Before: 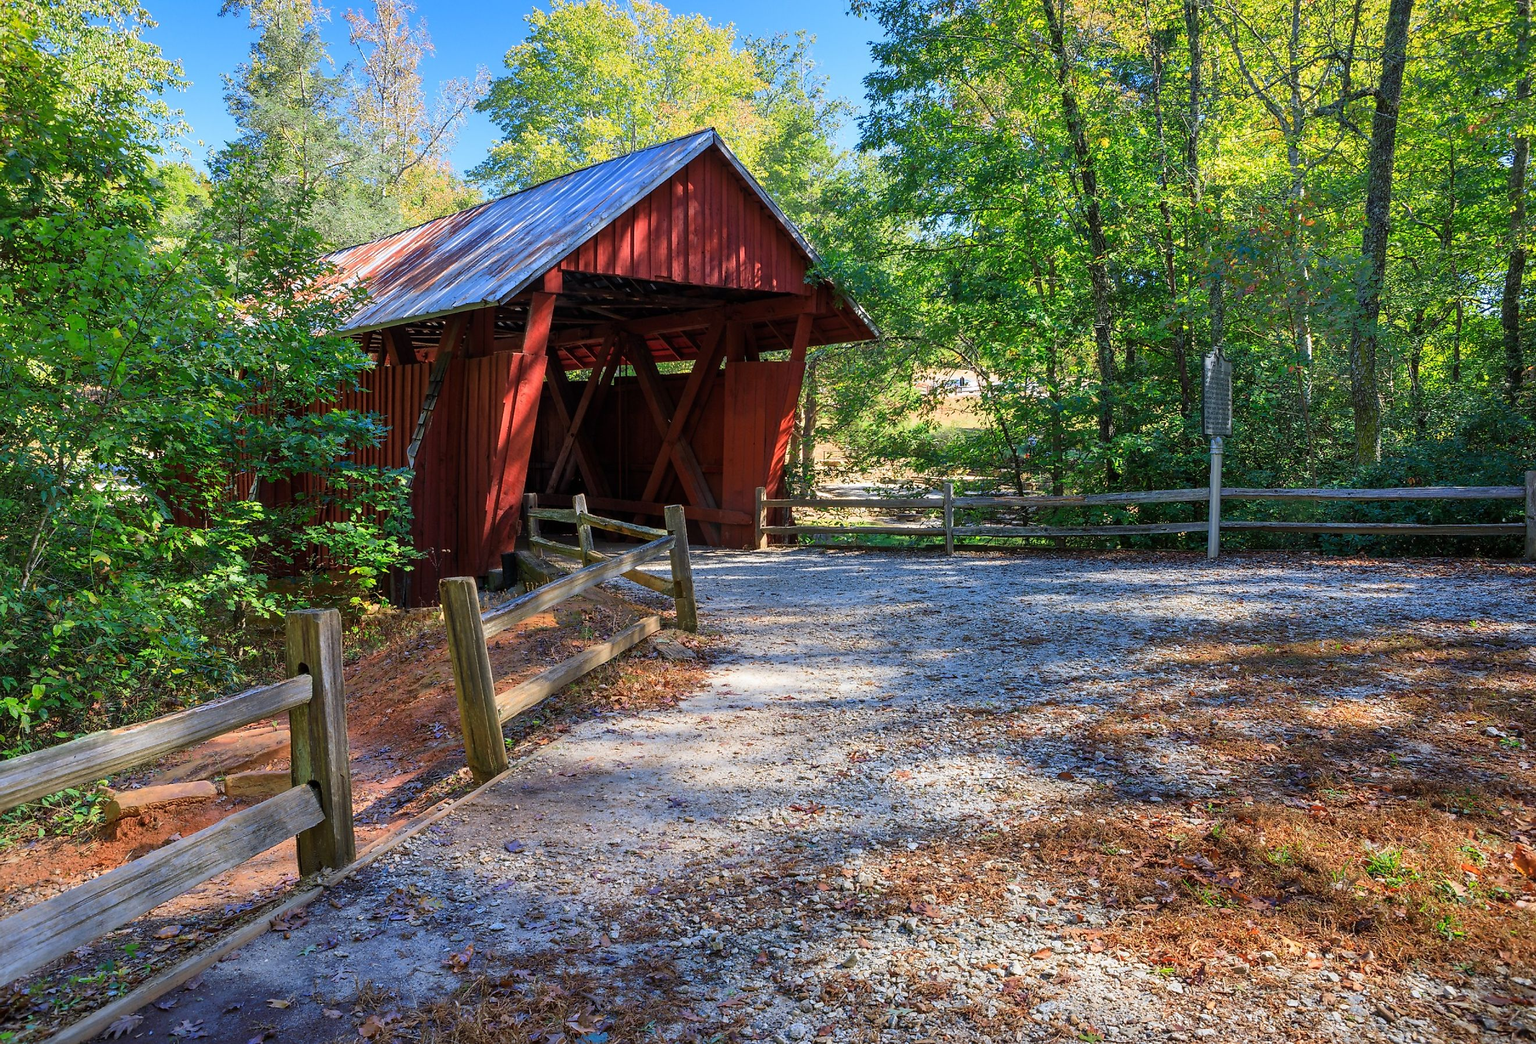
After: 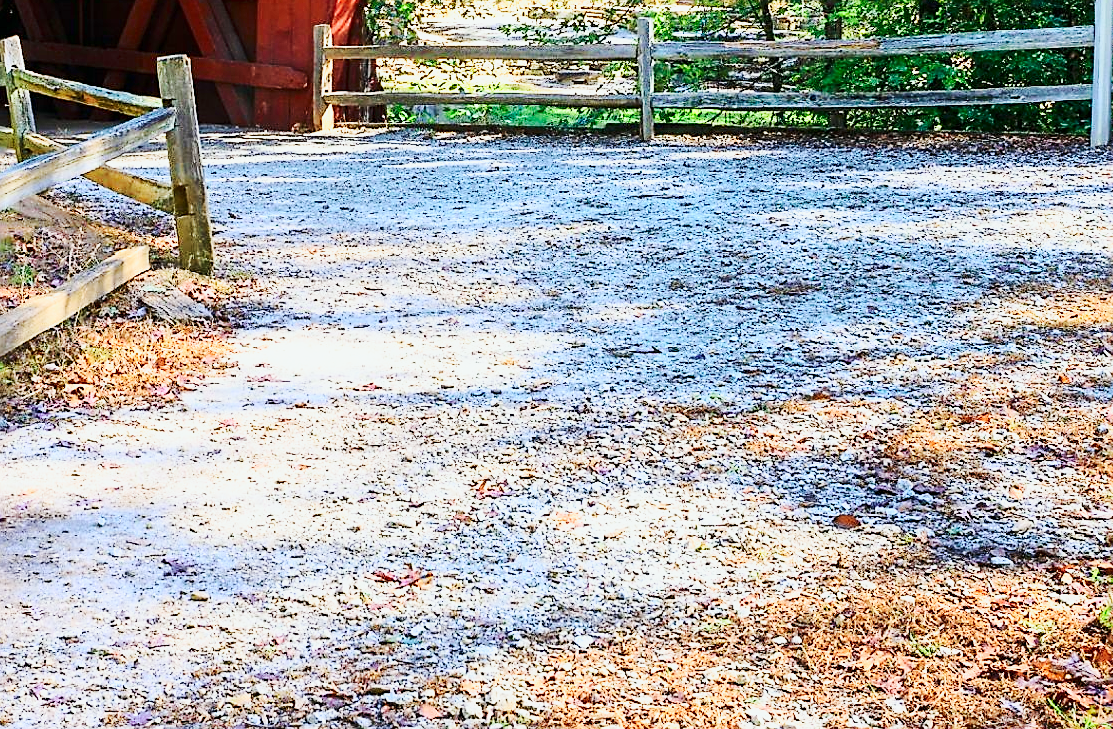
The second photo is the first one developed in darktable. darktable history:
exposure: exposure 0.203 EV, compensate highlight preservation false
tone curve: curves: ch0 [(0, 0) (0.114, 0.083) (0.303, 0.285) (0.447, 0.51) (0.602, 0.697) (0.772, 0.866) (0.999, 0.978)]; ch1 [(0, 0) (0.389, 0.352) (0.458, 0.433) (0.486, 0.474) (0.509, 0.505) (0.535, 0.528) (0.57, 0.579) (0.696, 0.706) (1, 1)]; ch2 [(0, 0) (0.369, 0.388) (0.449, 0.431) (0.501, 0.5) (0.528, 0.527) (0.589, 0.608) (0.697, 0.721) (1, 1)], color space Lab, independent channels, preserve colors none
crop: left 37.325%, top 45.319%, right 20.484%, bottom 13.599%
base curve: curves: ch0 [(0, 0) (0.025, 0.046) (0.112, 0.277) (0.467, 0.74) (0.814, 0.929) (1, 0.942)], preserve colors none
sharpen: on, module defaults
